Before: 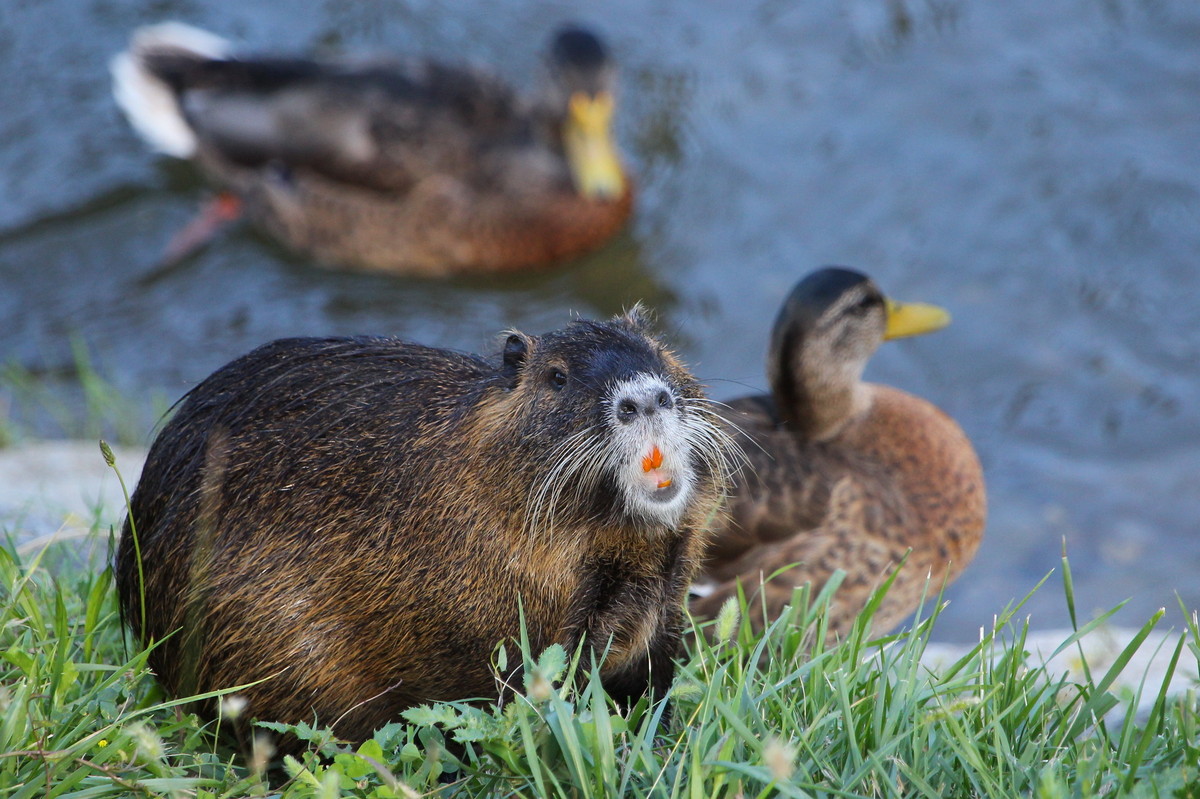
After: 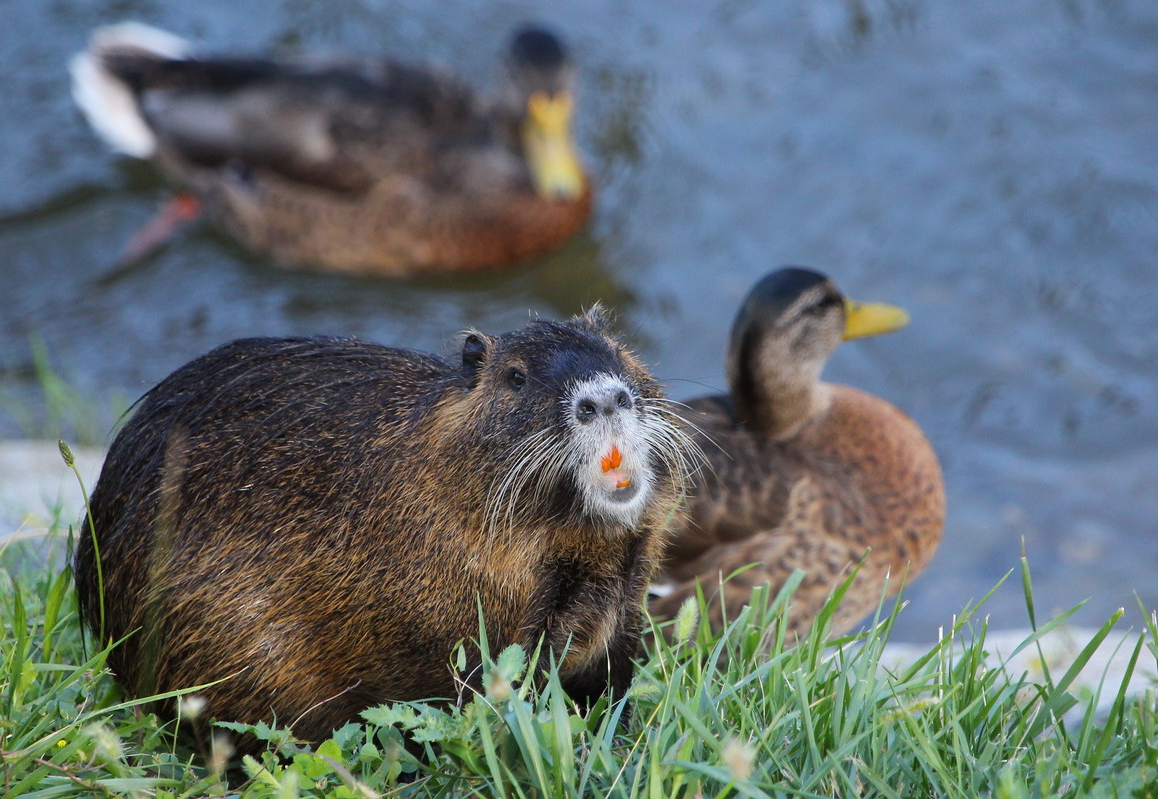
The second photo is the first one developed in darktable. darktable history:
crop and rotate: left 3.477%
